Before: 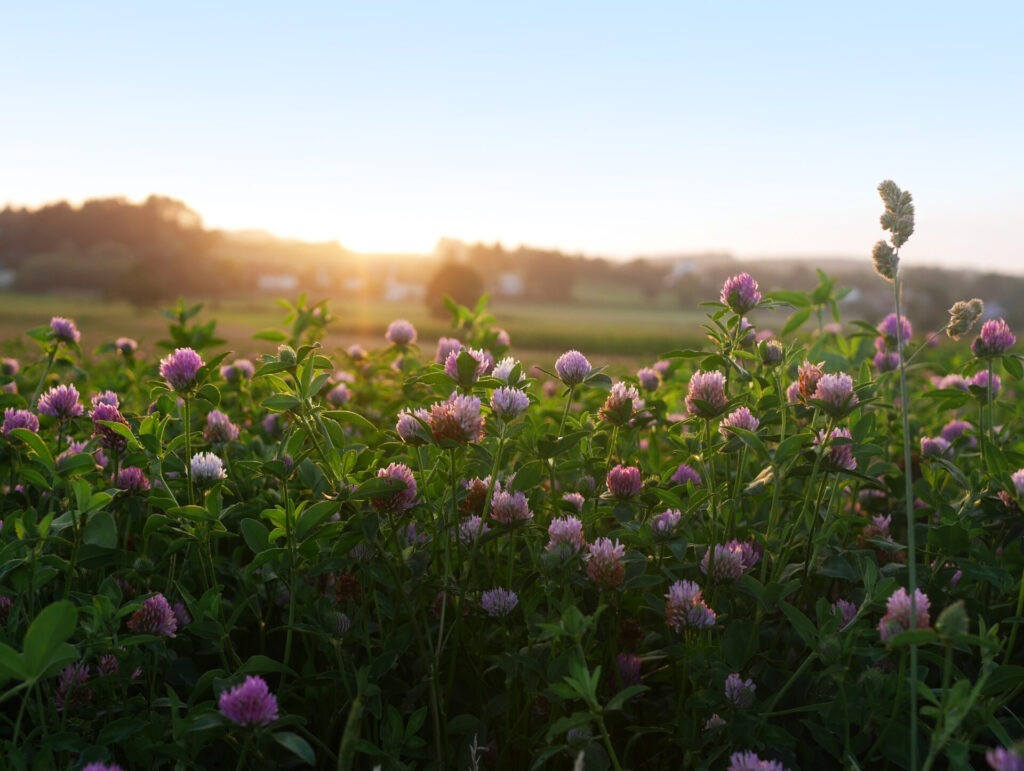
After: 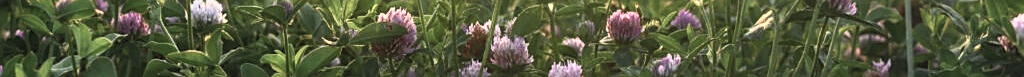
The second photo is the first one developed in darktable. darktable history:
local contrast: on, module defaults
crop and rotate: top 59.084%, bottom 30.916%
sharpen: on, module defaults
contrast brightness saturation: contrast 0.43, brightness 0.56, saturation -0.19
